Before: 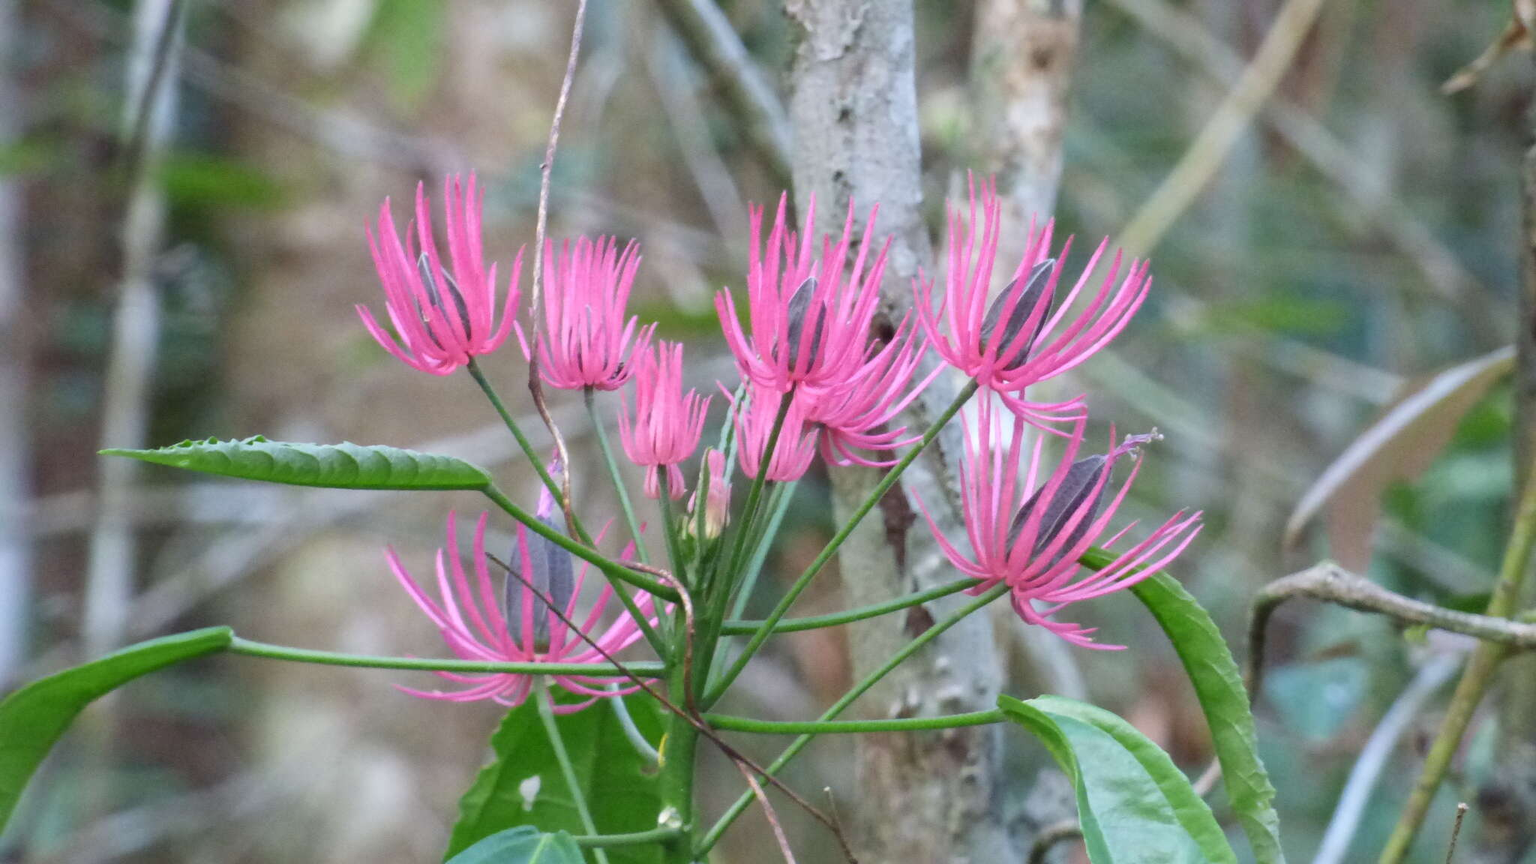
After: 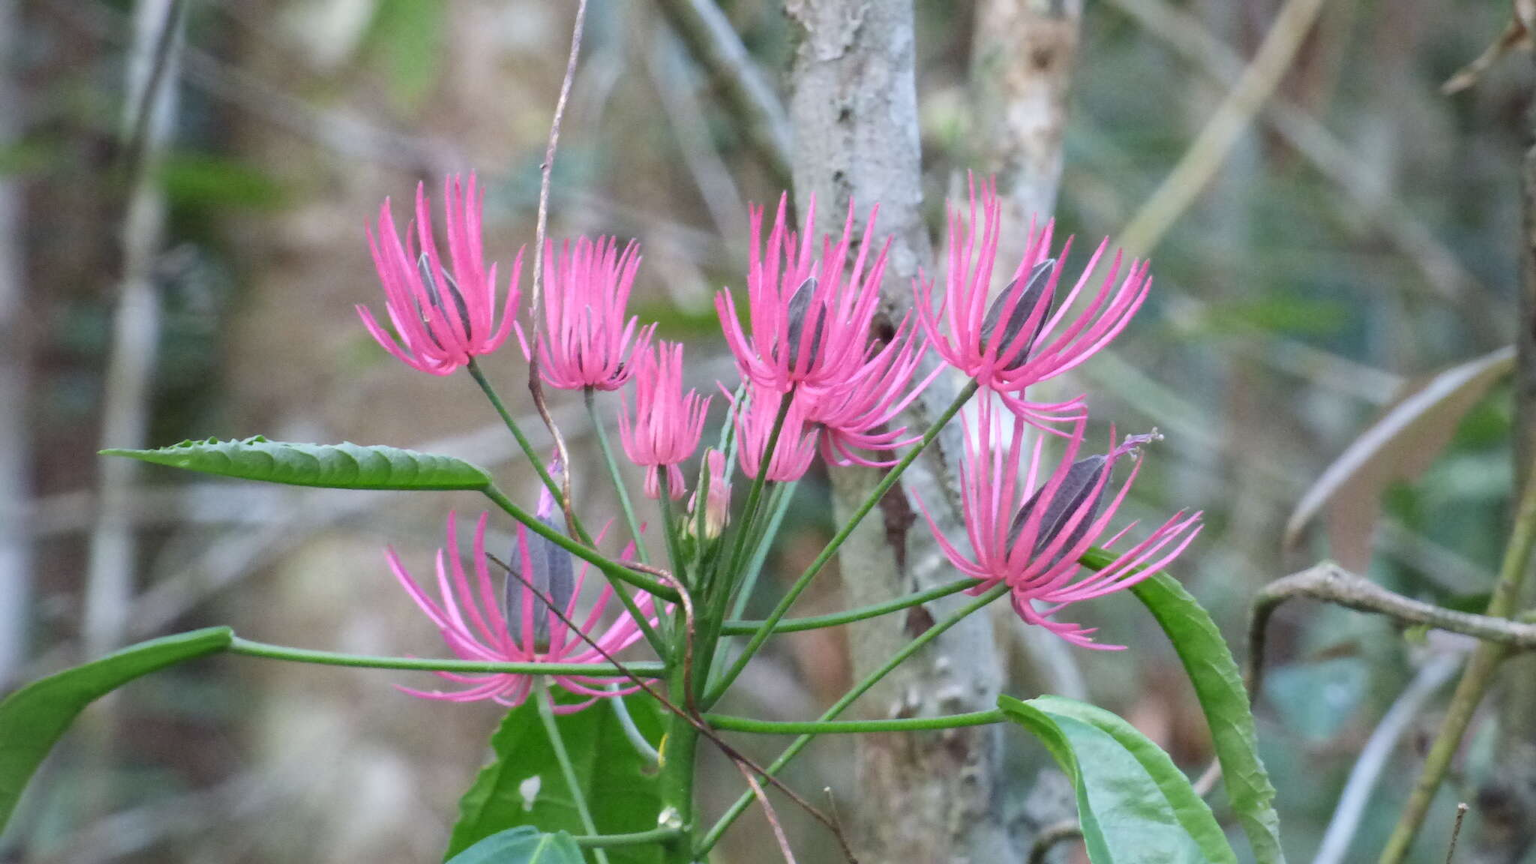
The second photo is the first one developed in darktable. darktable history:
vignetting: fall-off start 72.37%, fall-off radius 108.57%, brightness -0.193, saturation -0.296, width/height ratio 0.726, unbound false
